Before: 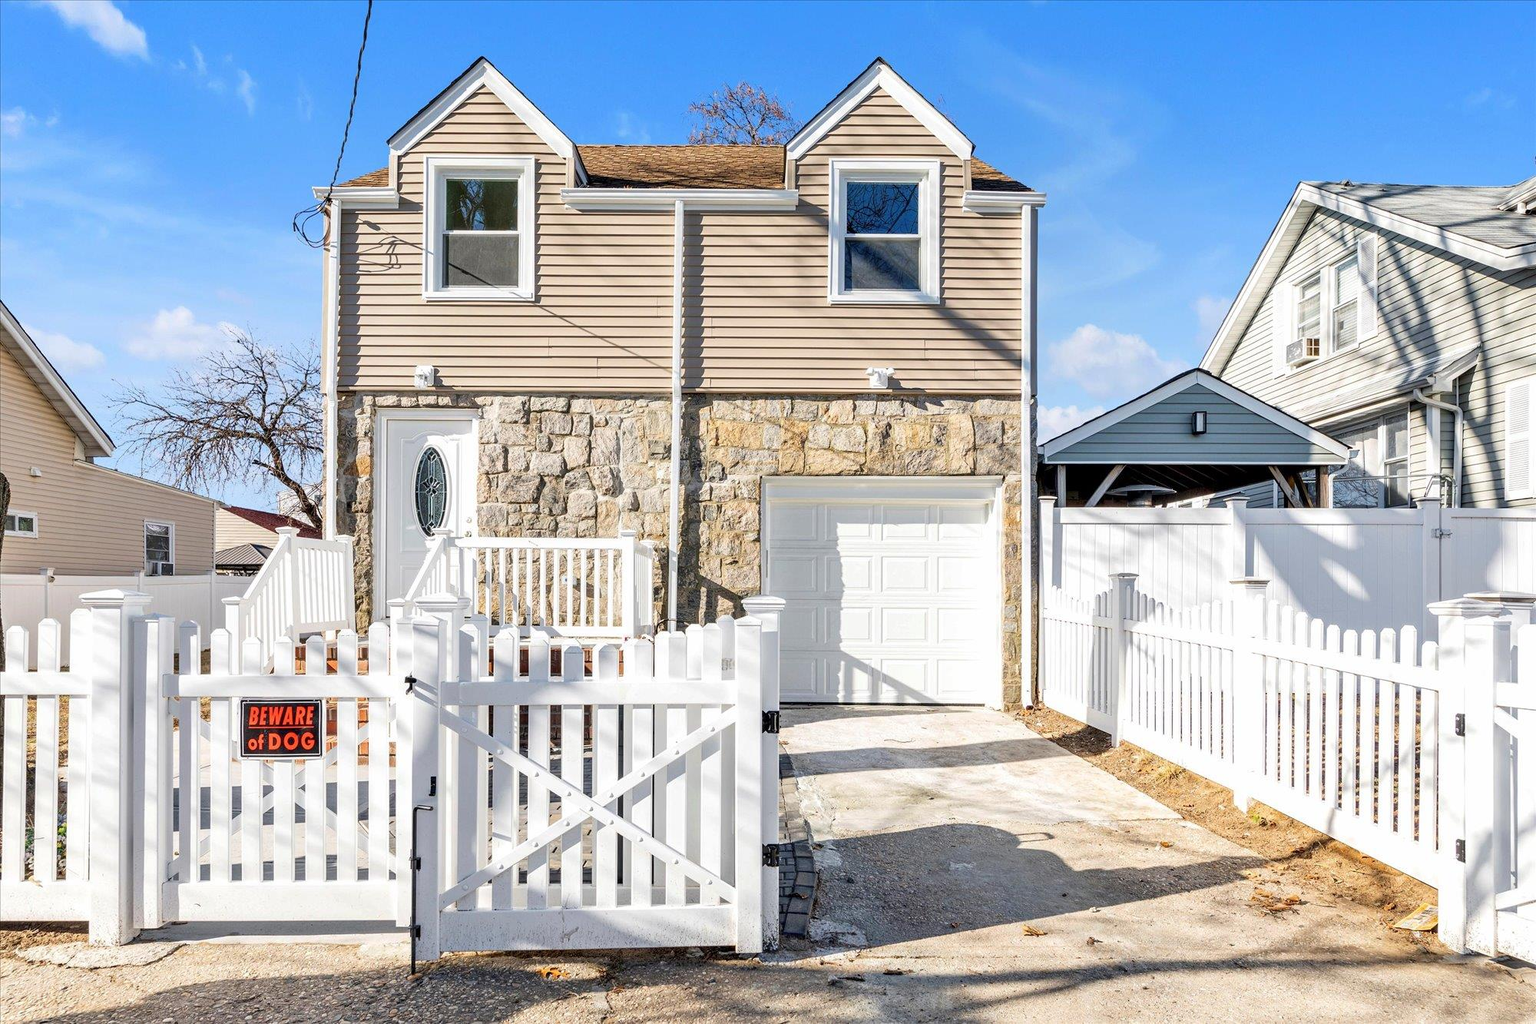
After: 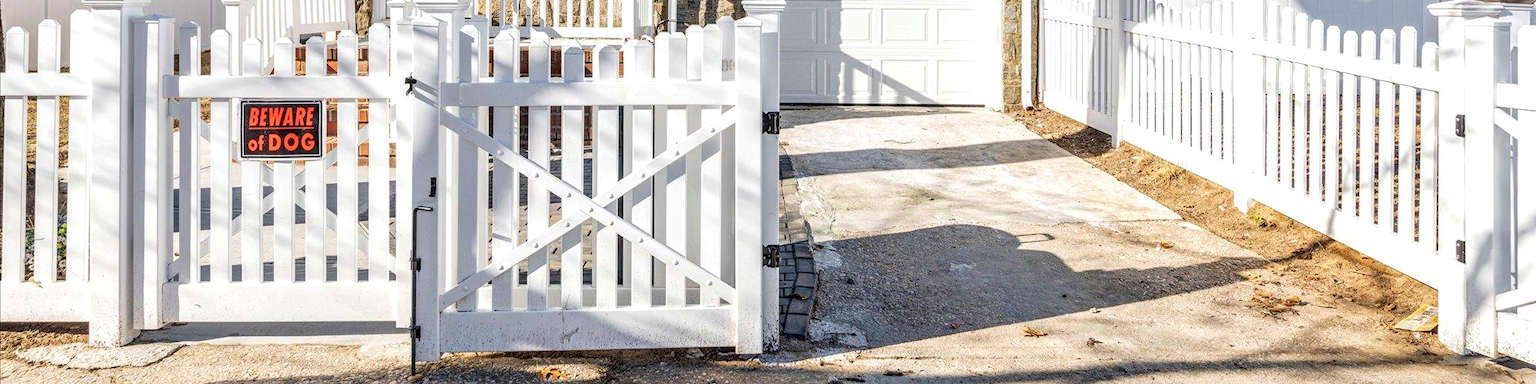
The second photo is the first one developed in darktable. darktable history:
local contrast: on, module defaults
velvia: strength 14.41%
crop and rotate: top 58.585%, bottom 3.784%
